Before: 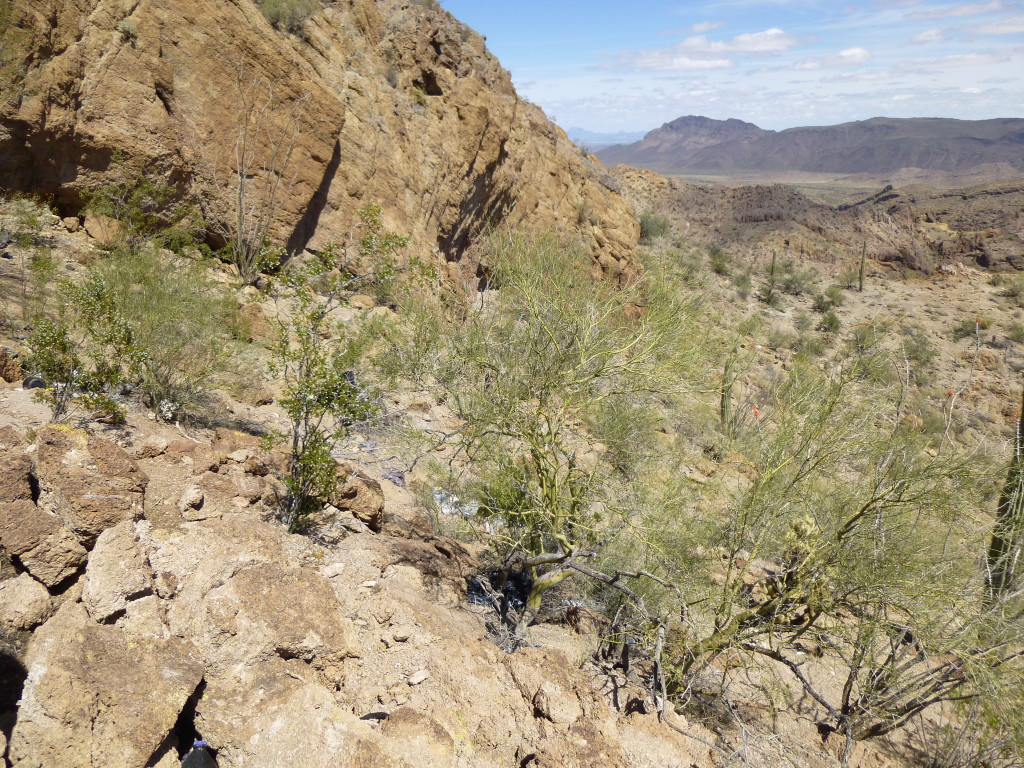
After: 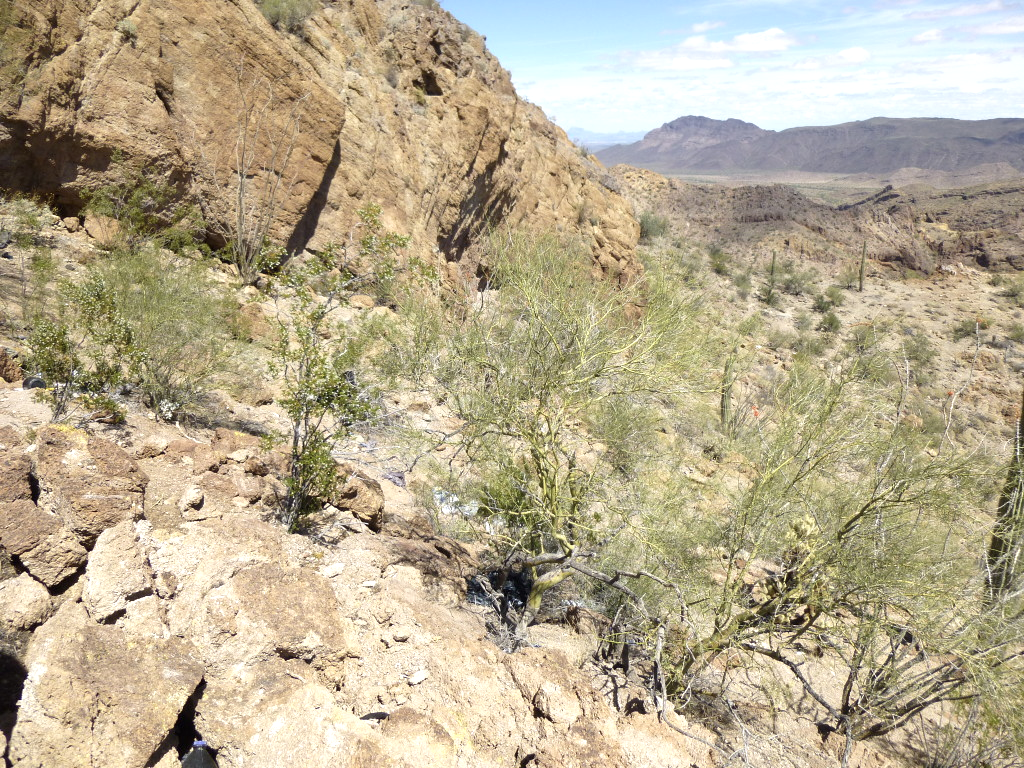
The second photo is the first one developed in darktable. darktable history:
exposure: black level correction 0.001, exposure 0.498 EV, compensate exposure bias true, compensate highlight preservation false
contrast brightness saturation: saturation -0.159
